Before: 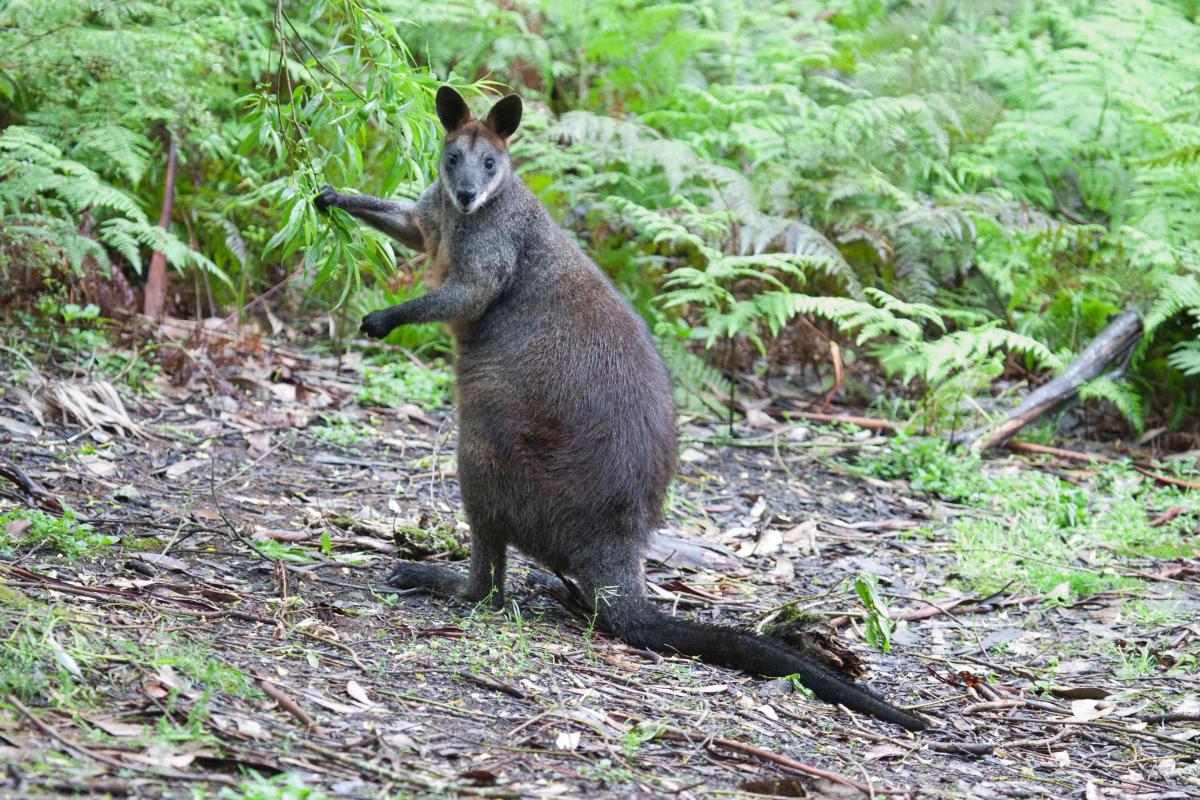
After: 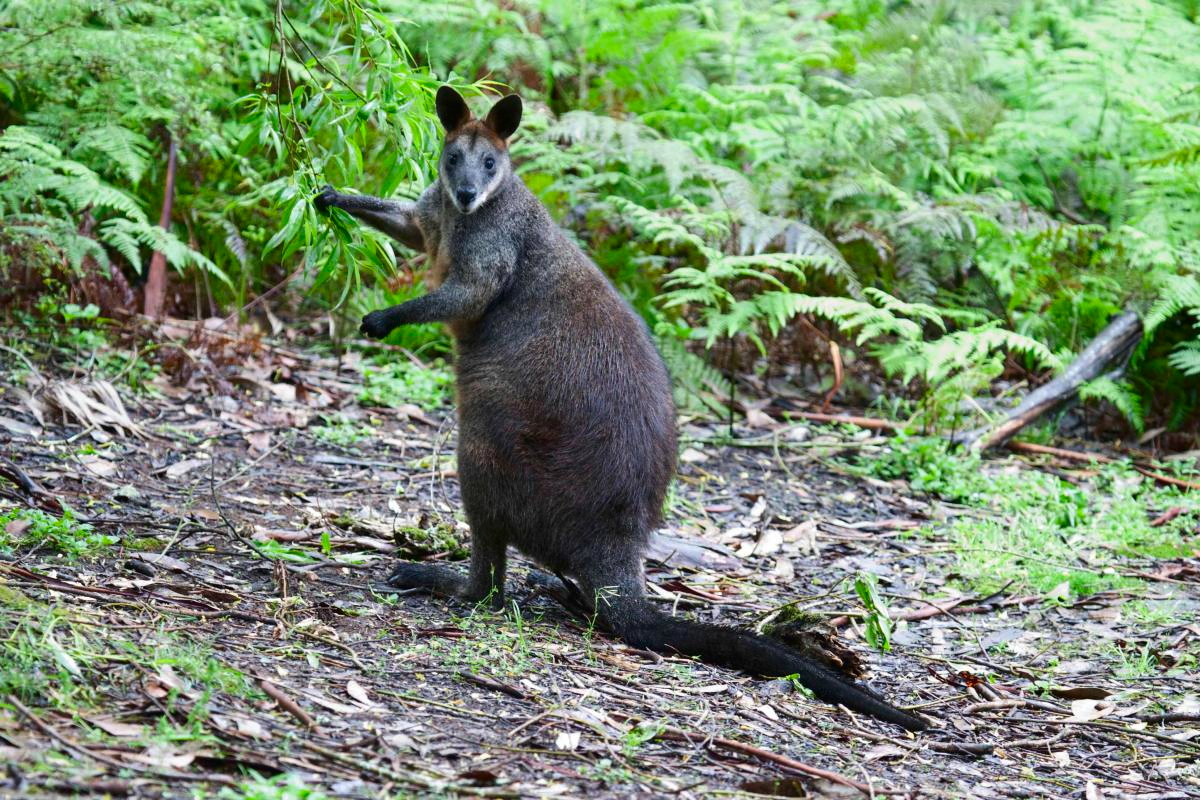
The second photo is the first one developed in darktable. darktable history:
contrast brightness saturation: contrast 0.115, brightness -0.115, saturation 0.2
